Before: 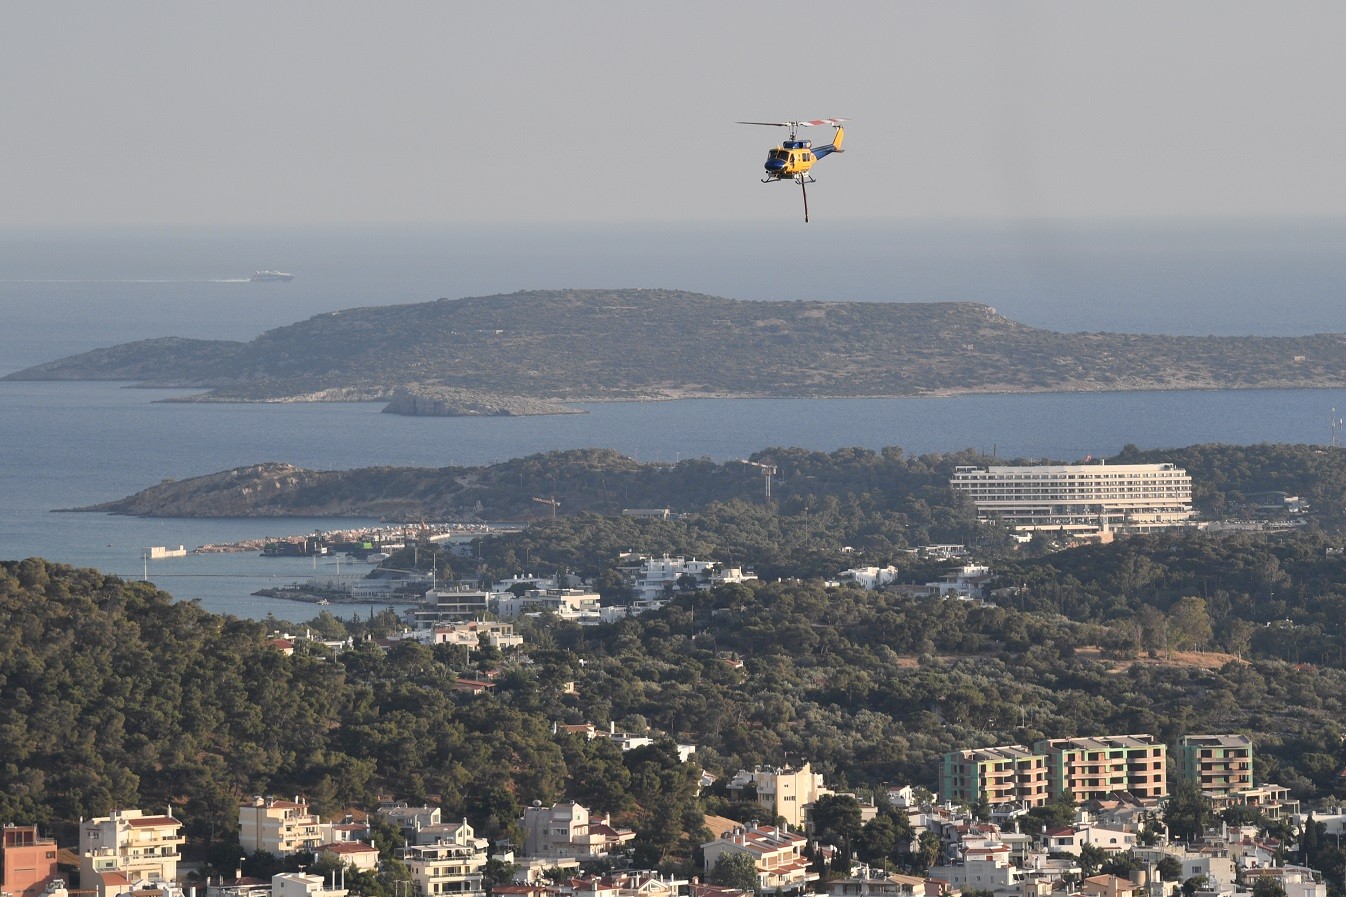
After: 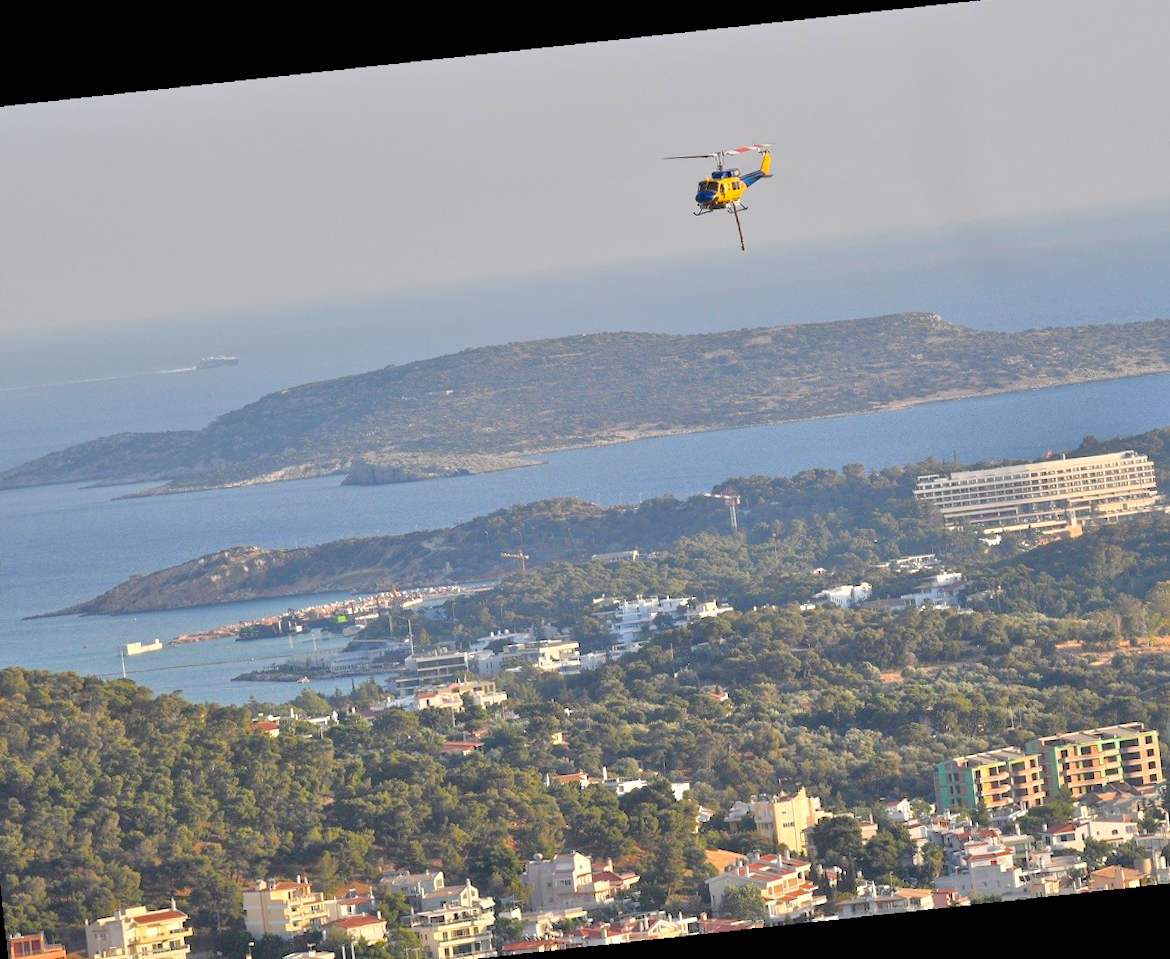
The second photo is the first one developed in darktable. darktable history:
rotate and perspective: rotation -5.2°, automatic cropping off
crop and rotate: angle 1°, left 4.281%, top 0.642%, right 11.383%, bottom 2.486%
tone equalizer: -7 EV 0.15 EV, -6 EV 0.6 EV, -5 EV 1.15 EV, -4 EV 1.33 EV, -3 EV 1.15 EV, -2 EV 0.6 EV, -1 EV 0.15 EV, mask exposure compensation -0.5 EV
color balance rgb: linear chroma grading › global chroma 15%, perceptual saturation grading › global saturation 30%
